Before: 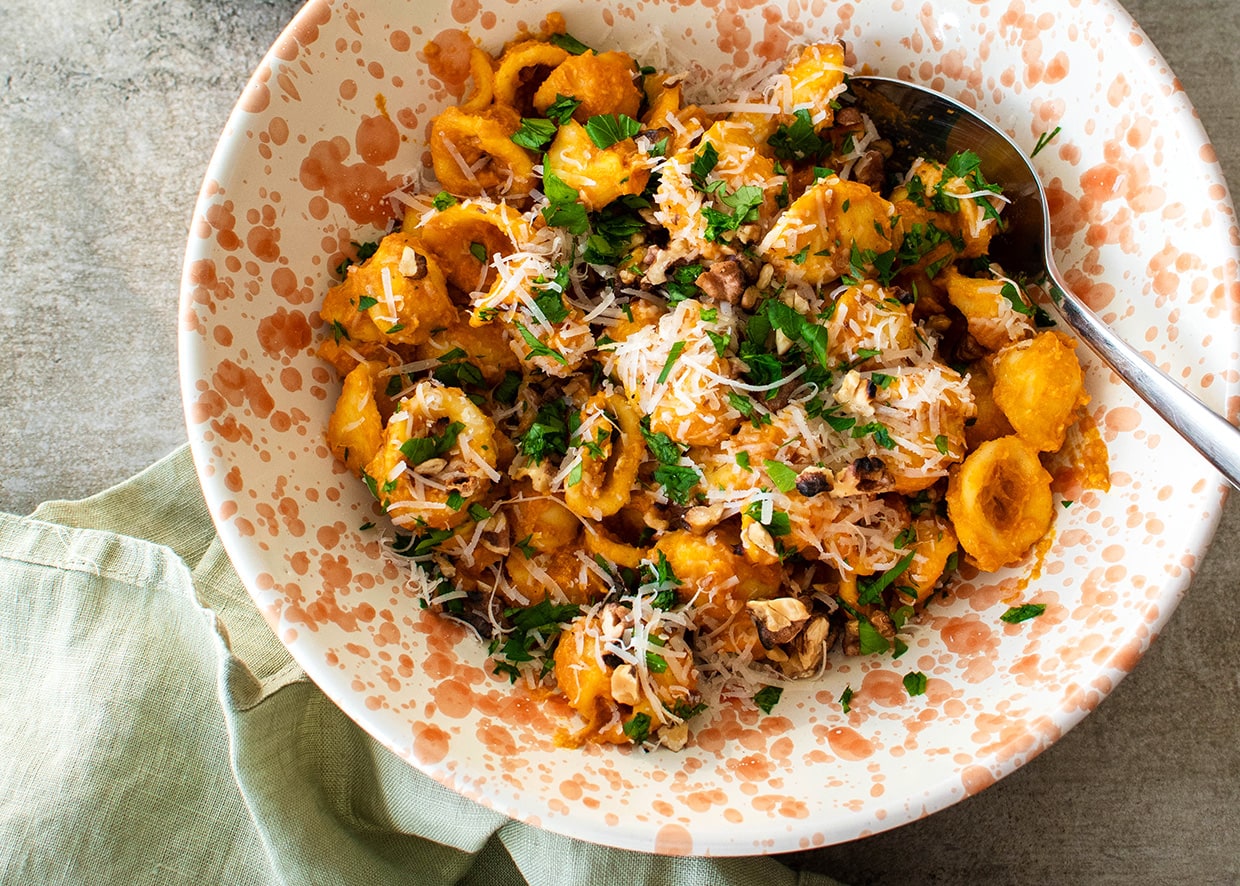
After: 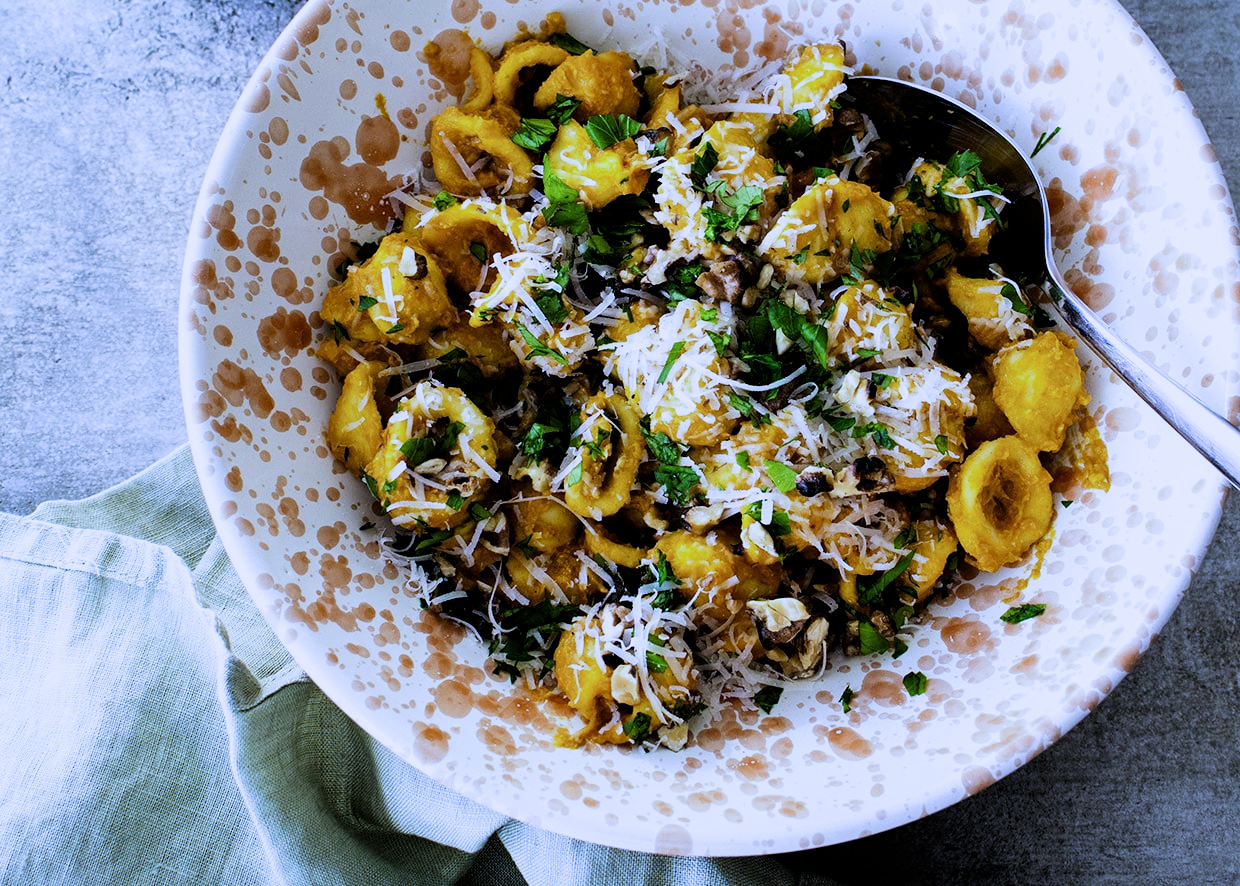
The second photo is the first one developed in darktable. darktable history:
filmic rgb: black relative exposure -5 EV, white relative exposure 3.5 EV, hardness 3.19, contrast 1.4, highlights saturation mix -50%
white balance: red 0.766, blue 1.537
